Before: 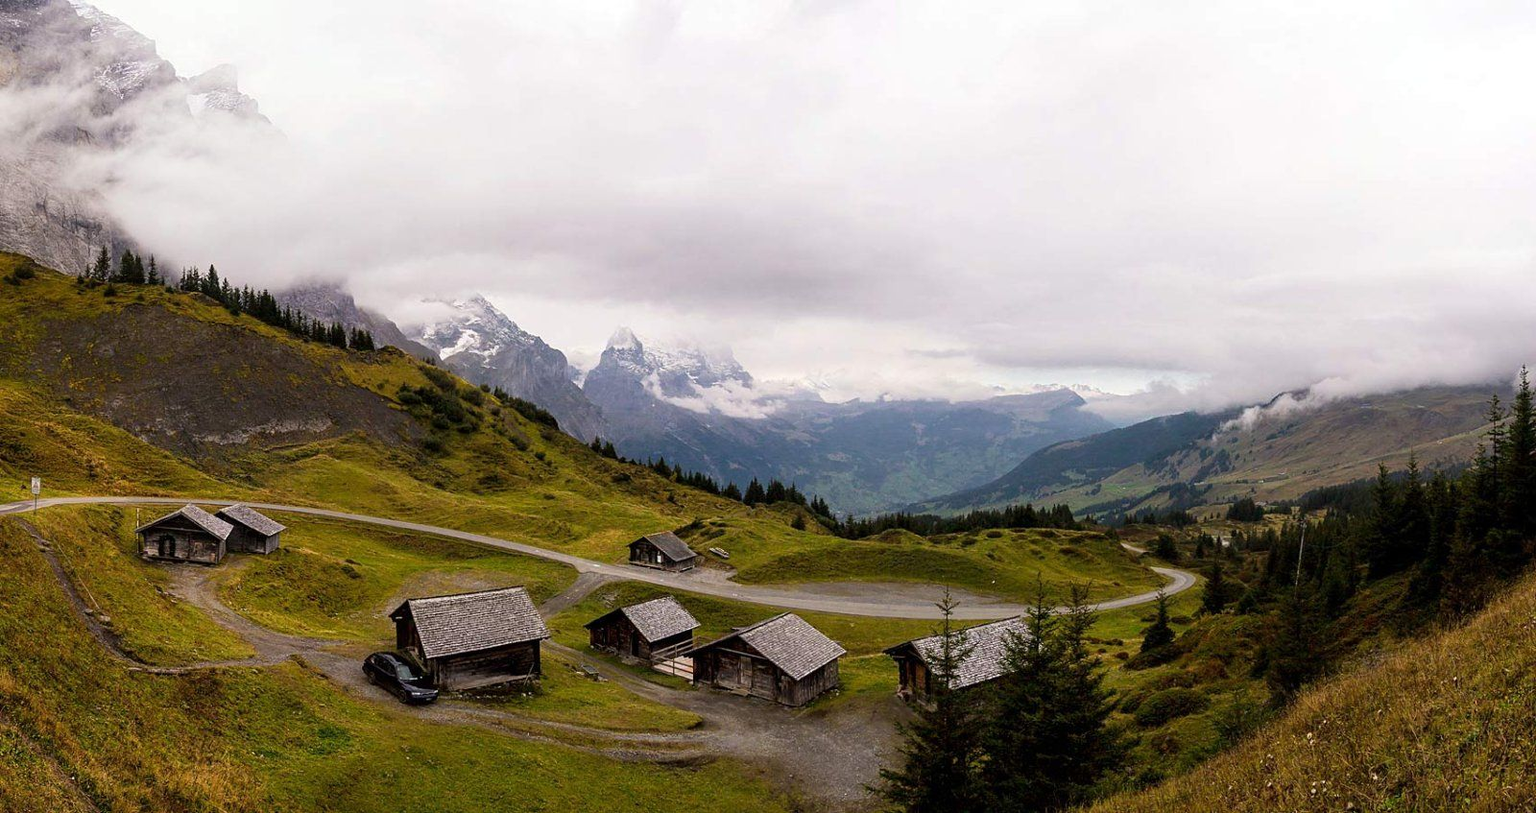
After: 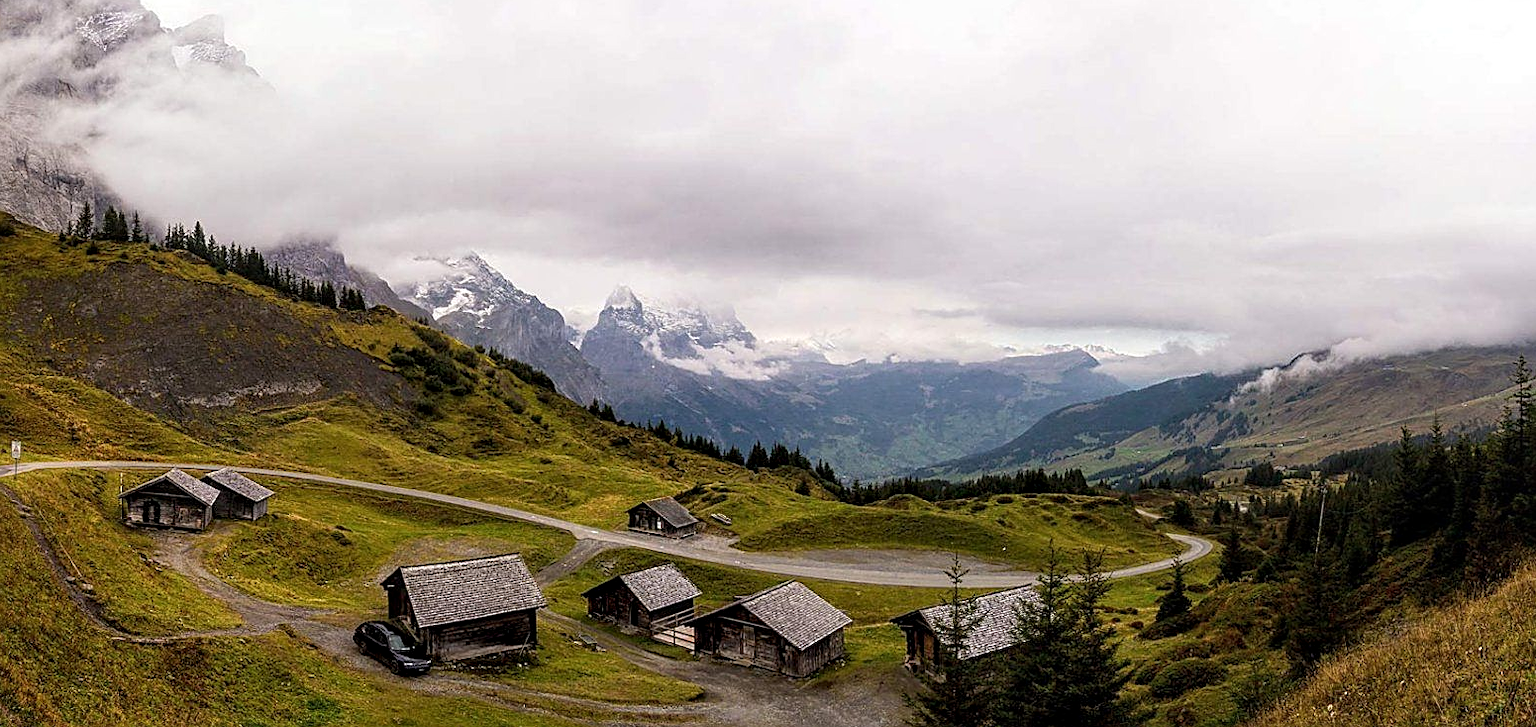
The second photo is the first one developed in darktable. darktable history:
local contrast: on, module defaults
crop: left 1.365%, top 6.15%, right 1.651%, bottom 6.995%
sharpen: on, module defaults
